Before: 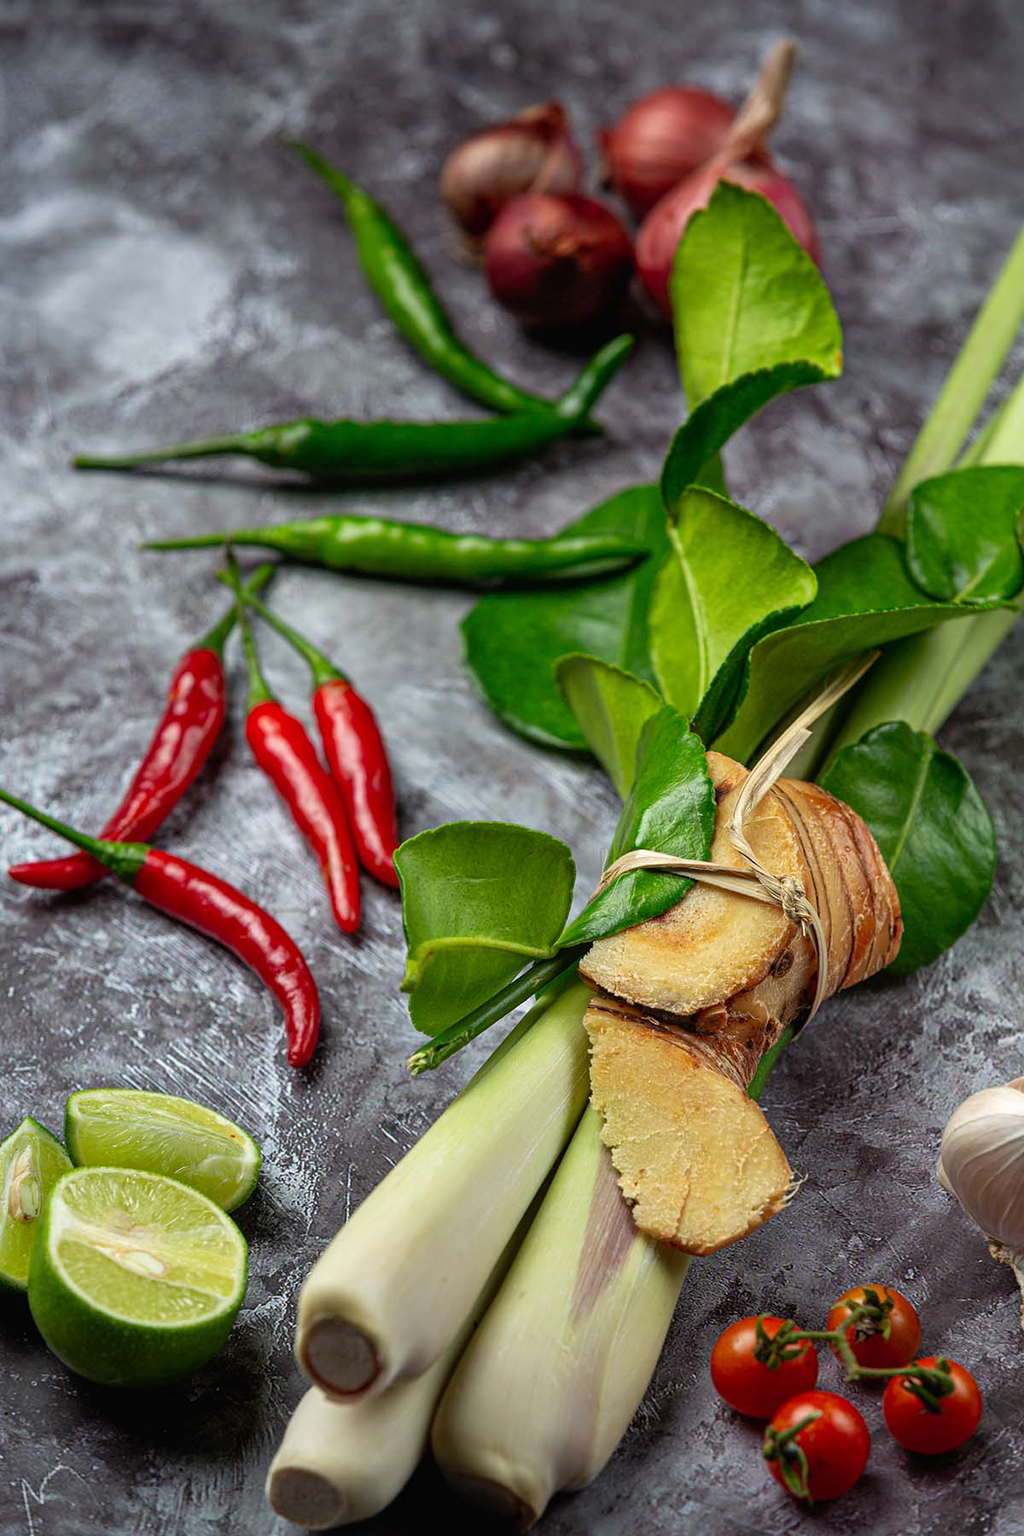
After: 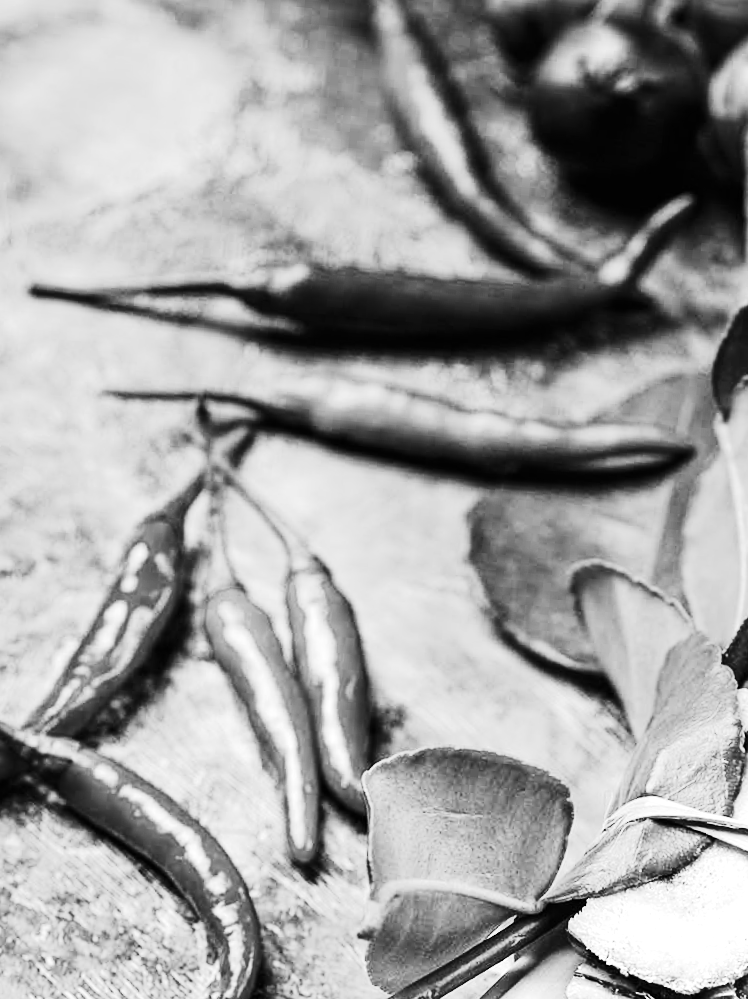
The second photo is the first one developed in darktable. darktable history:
crop and rotate: angle -4.99°, left 2.122%, top 6.945%, right 27.566%, bottom 30.519%
color contrast: green-magenta contrast 0.84, blue-yellow contrast 0.86
monochrome: a 26.22, b 42.67, size 0.8
contrast brightness saturation: contrast 0.5, saturation -0.1
exposure: exposure 1.223 EV, compensate highlight preservation false
